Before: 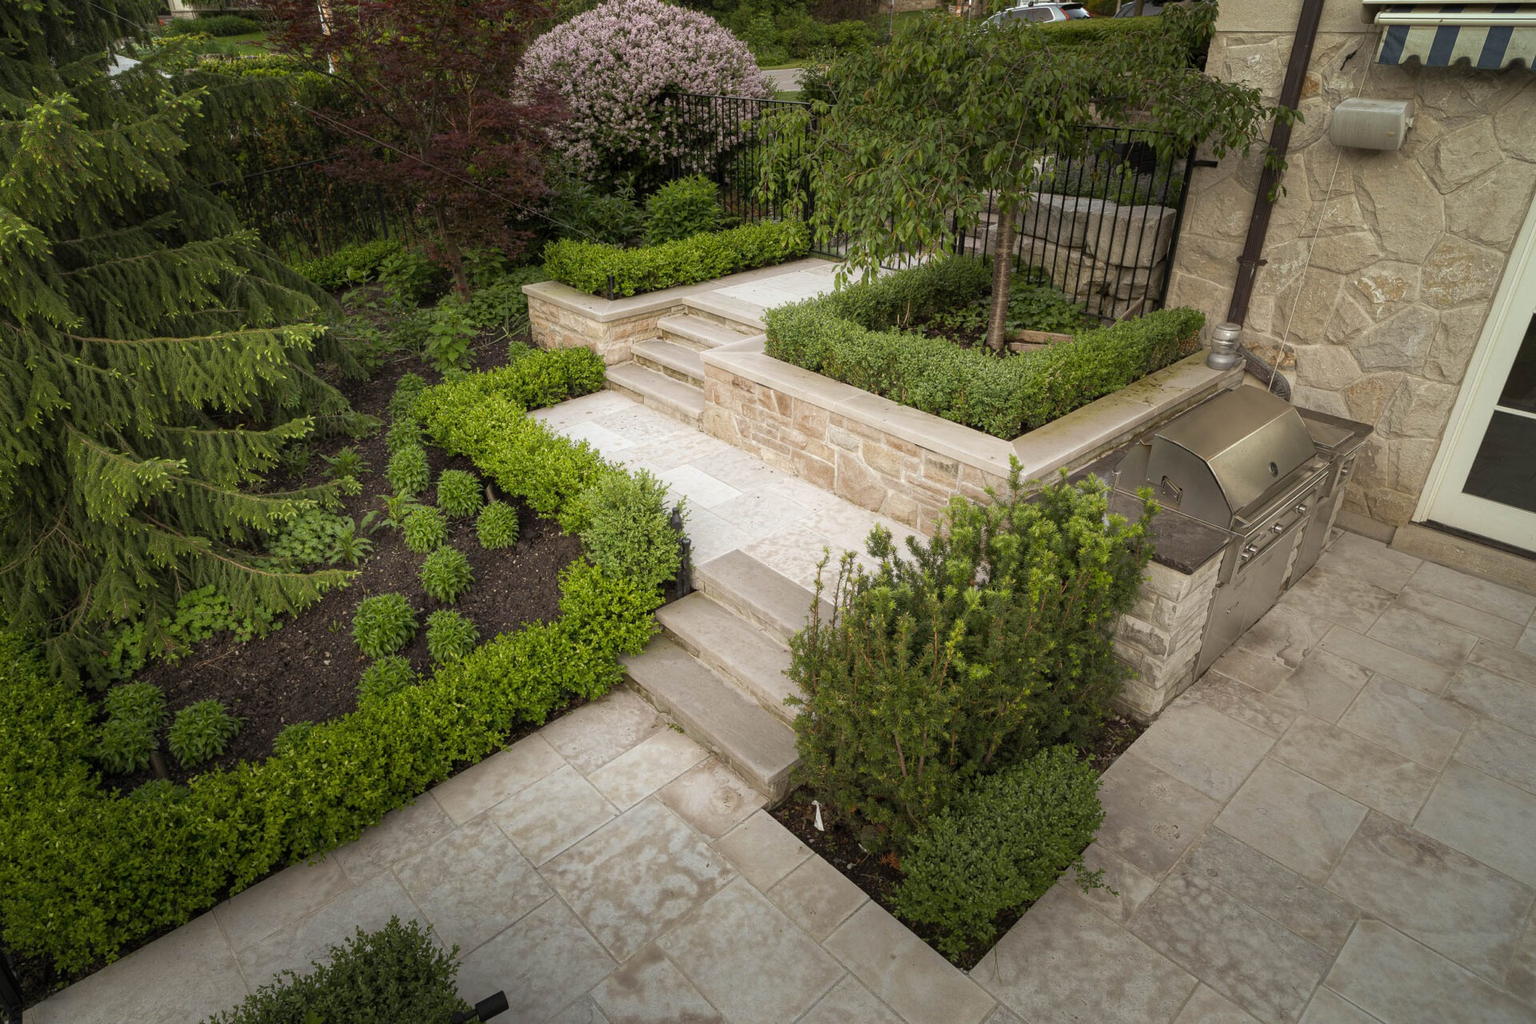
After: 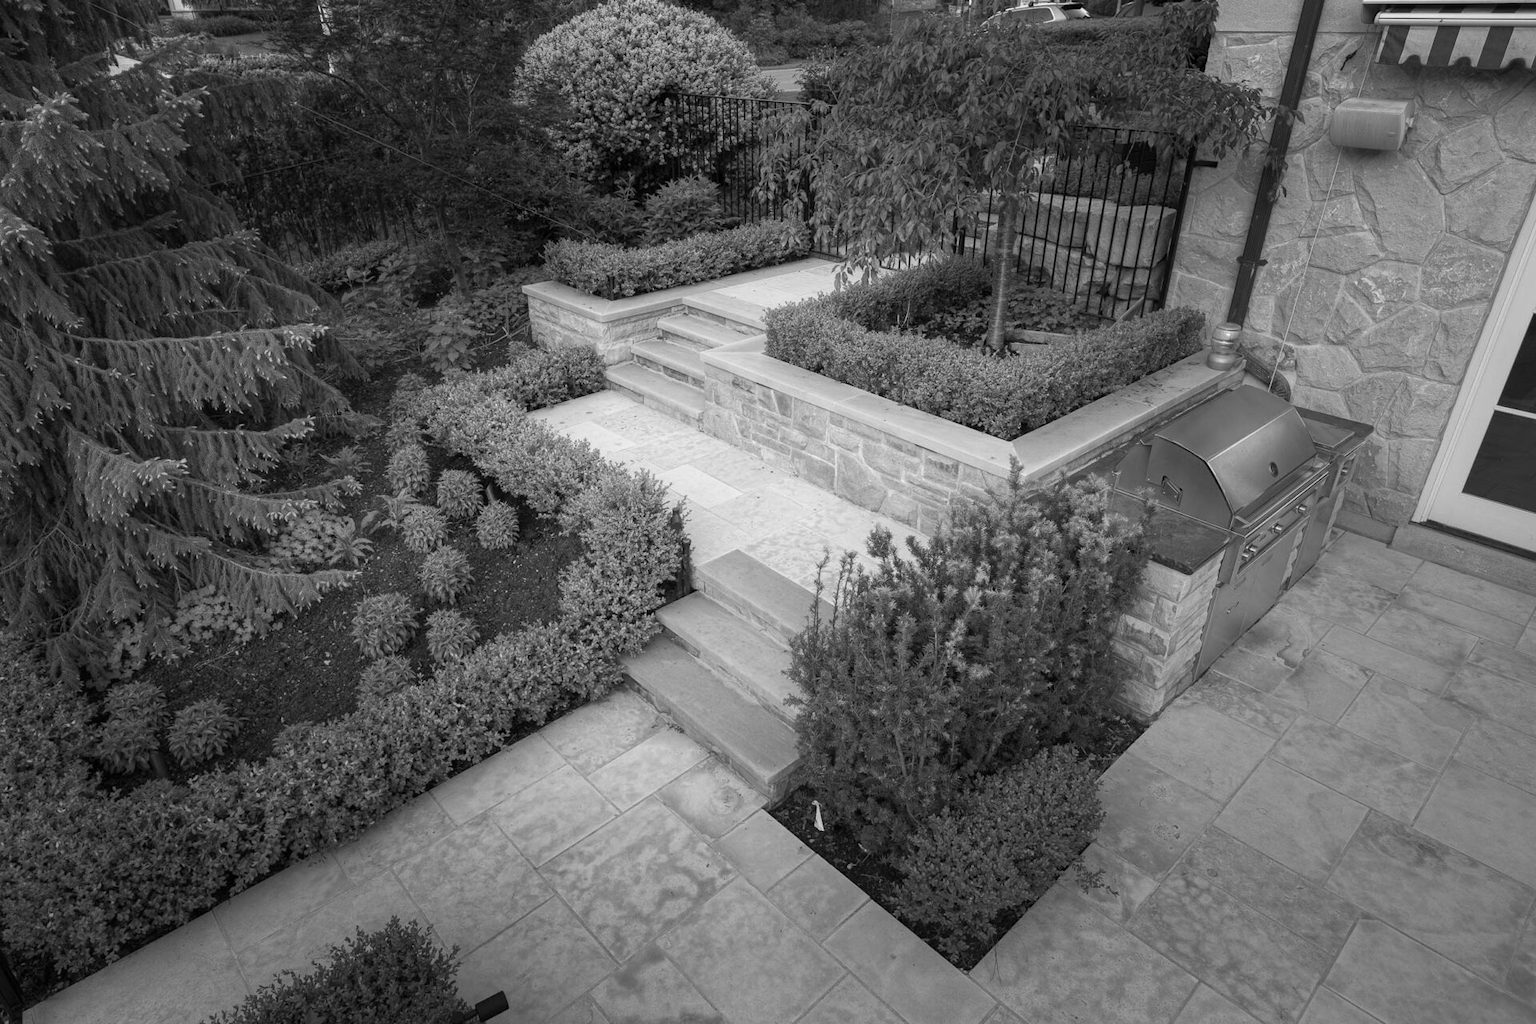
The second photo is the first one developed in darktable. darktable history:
sharpen: radius 2.883, amount 0.868, threshold 47.523
monochrome: a -35.87, b 49.73, size 1.7
